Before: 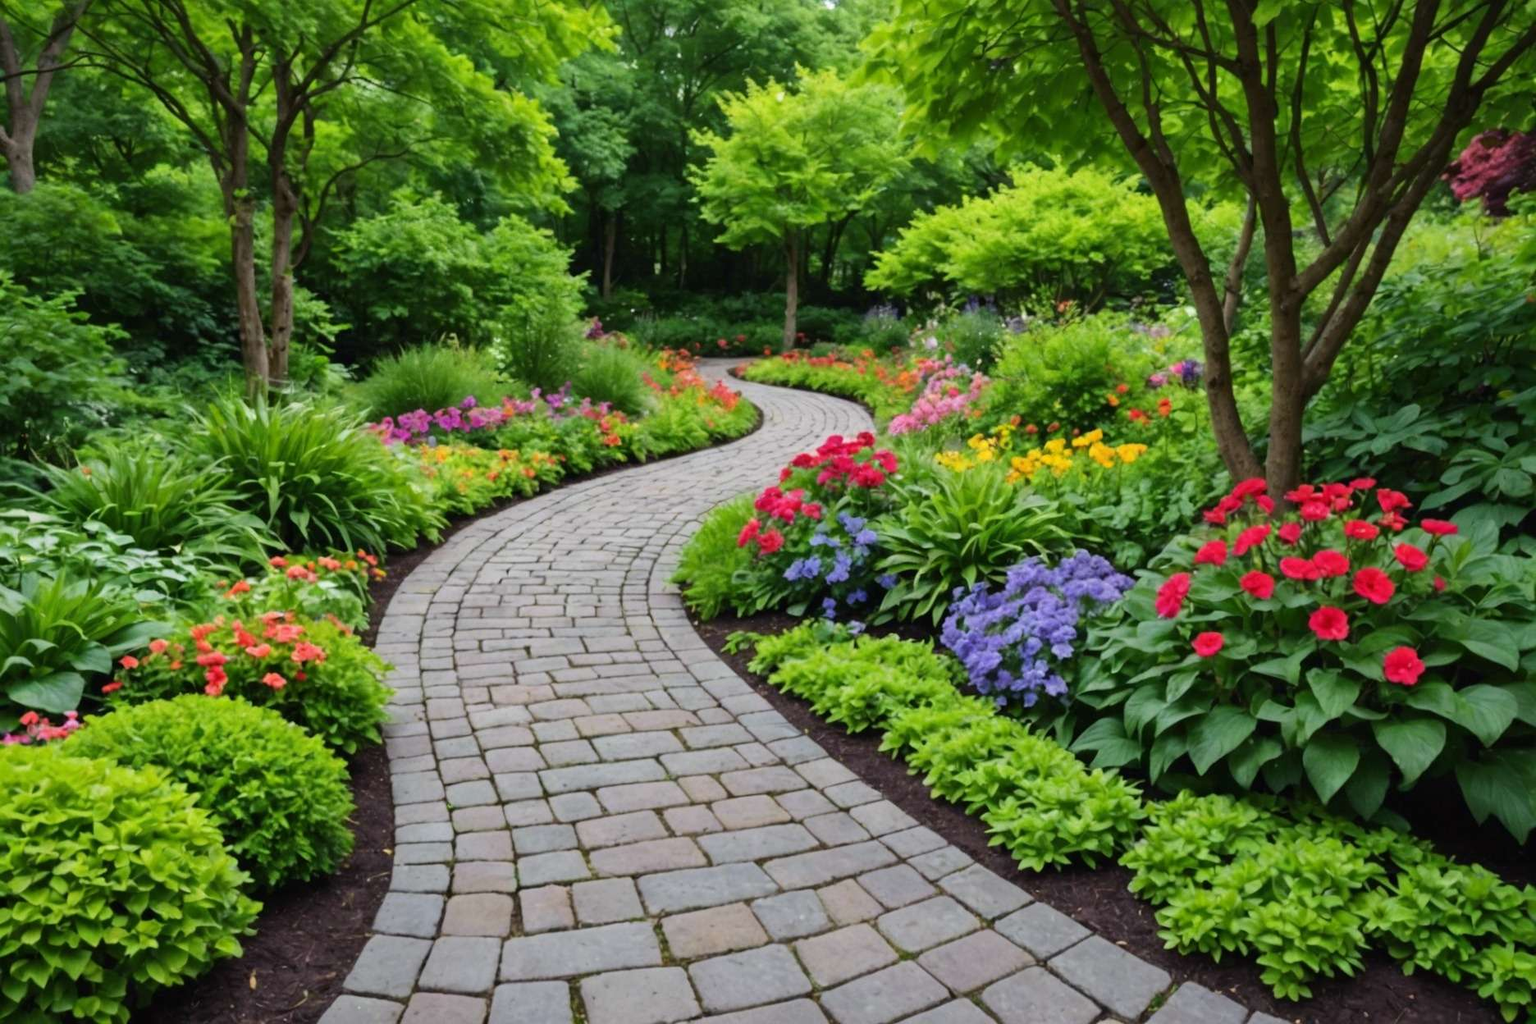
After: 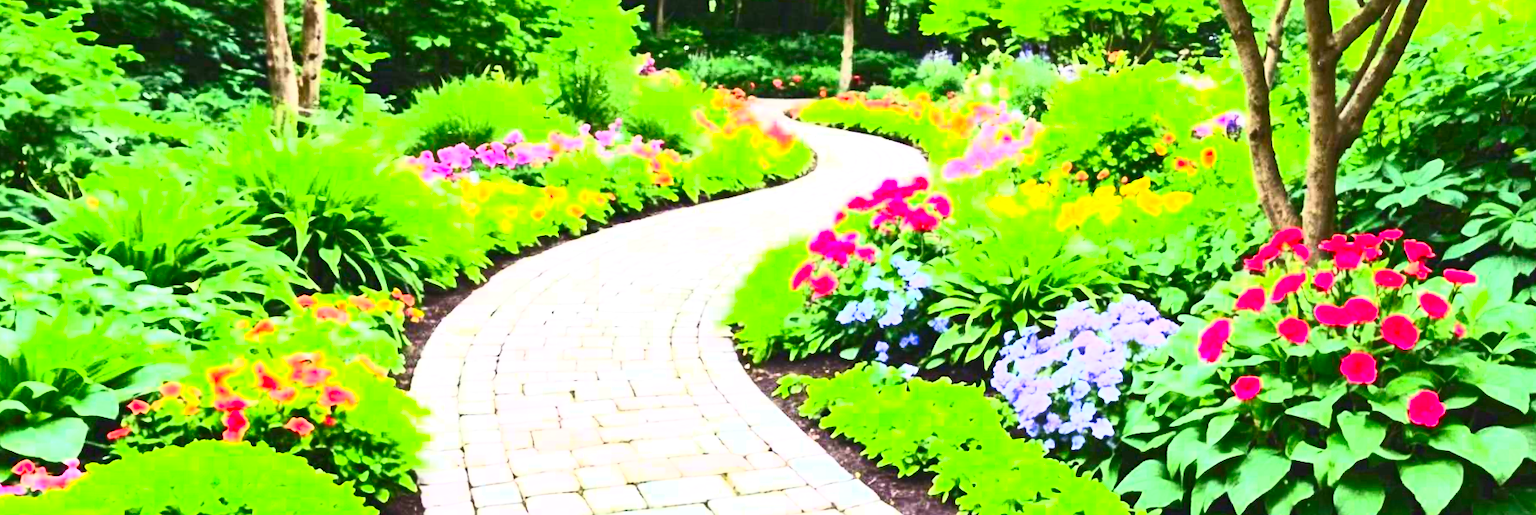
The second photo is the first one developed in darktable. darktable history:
contrast brightness saturation: contrast 0.83, brightness 0.59, saturation 0.59
crop and rotate: top 23.043%, bottom 23.437%
rotate and perspective: rotation 0.679°, lens shift (horizontal) 0.136, crop left 0.009, crop right 0.991, crop top 0.078, crop bottom 0.95
exposure: black level correction 0, exposure 1.45 EV, compensate exposure bias true, compensate highlight preservation false
